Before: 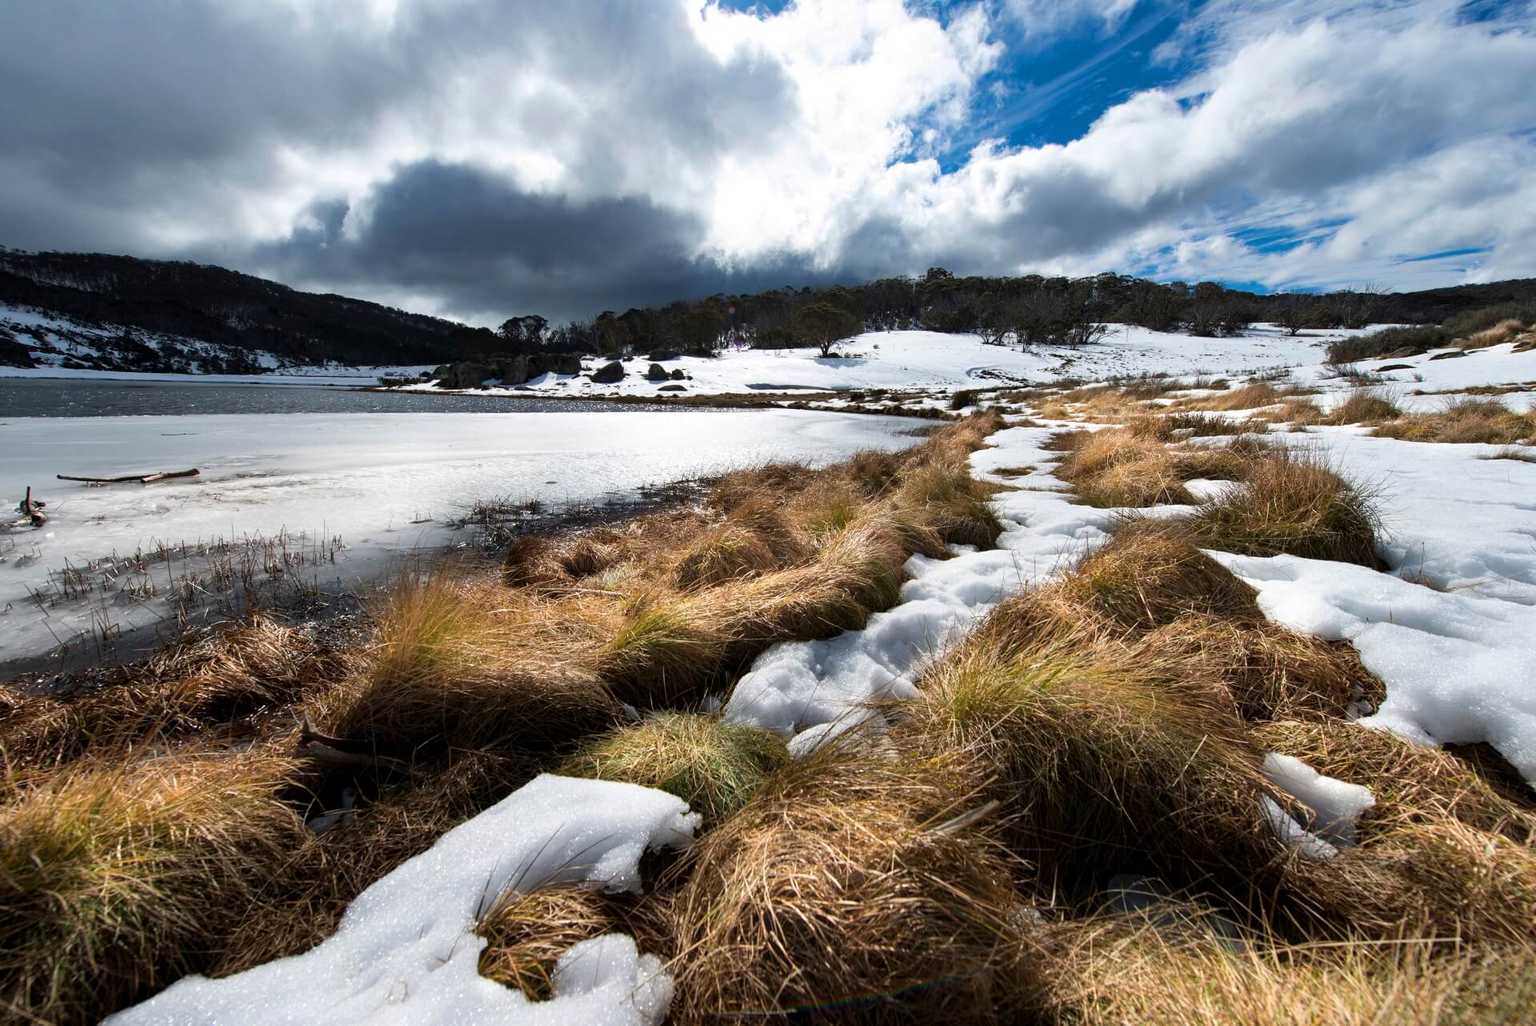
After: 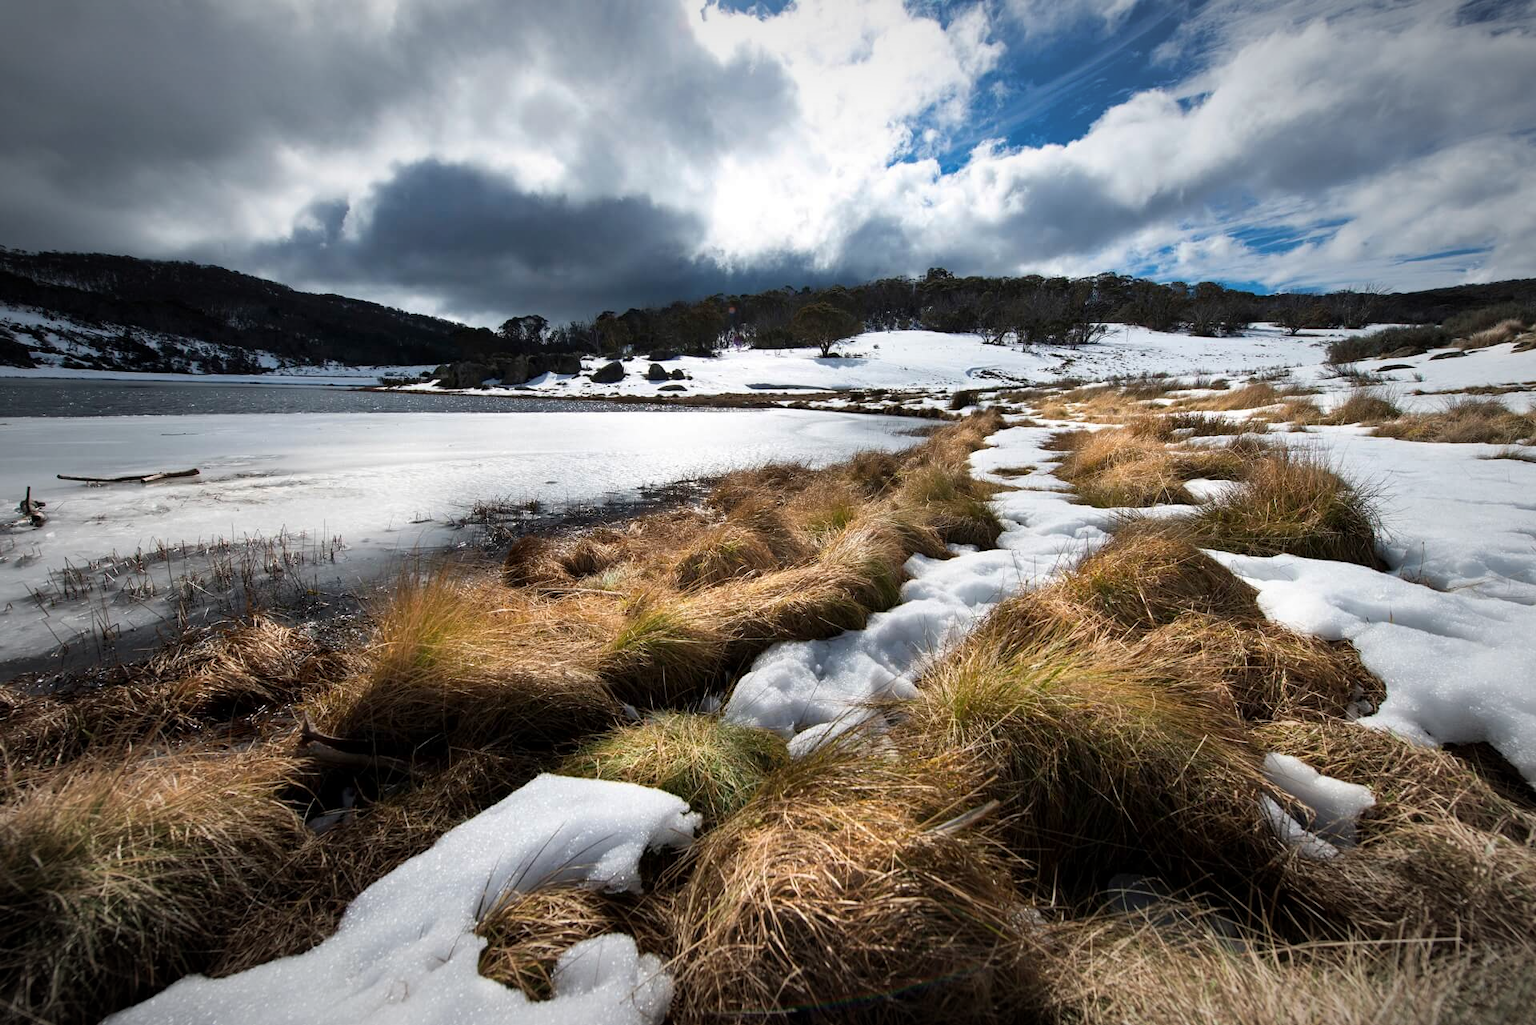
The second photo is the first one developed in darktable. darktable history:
vignetting: fall-off start 67.62%, fall-off radius 67.4%, automatic ratio true, unbound false
